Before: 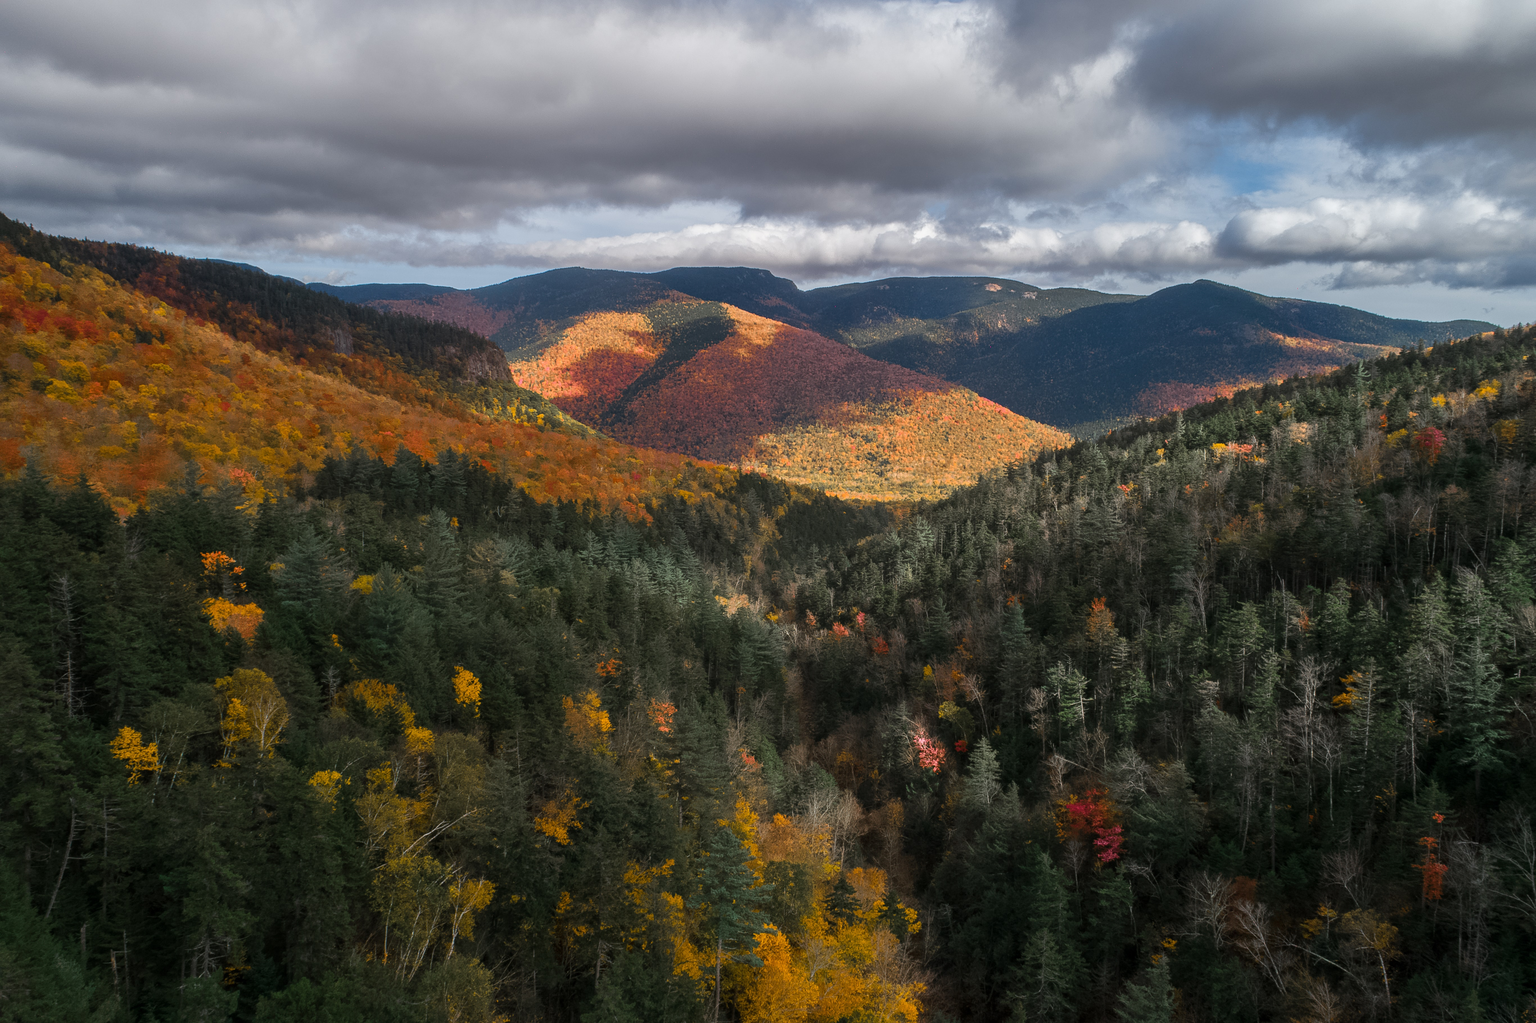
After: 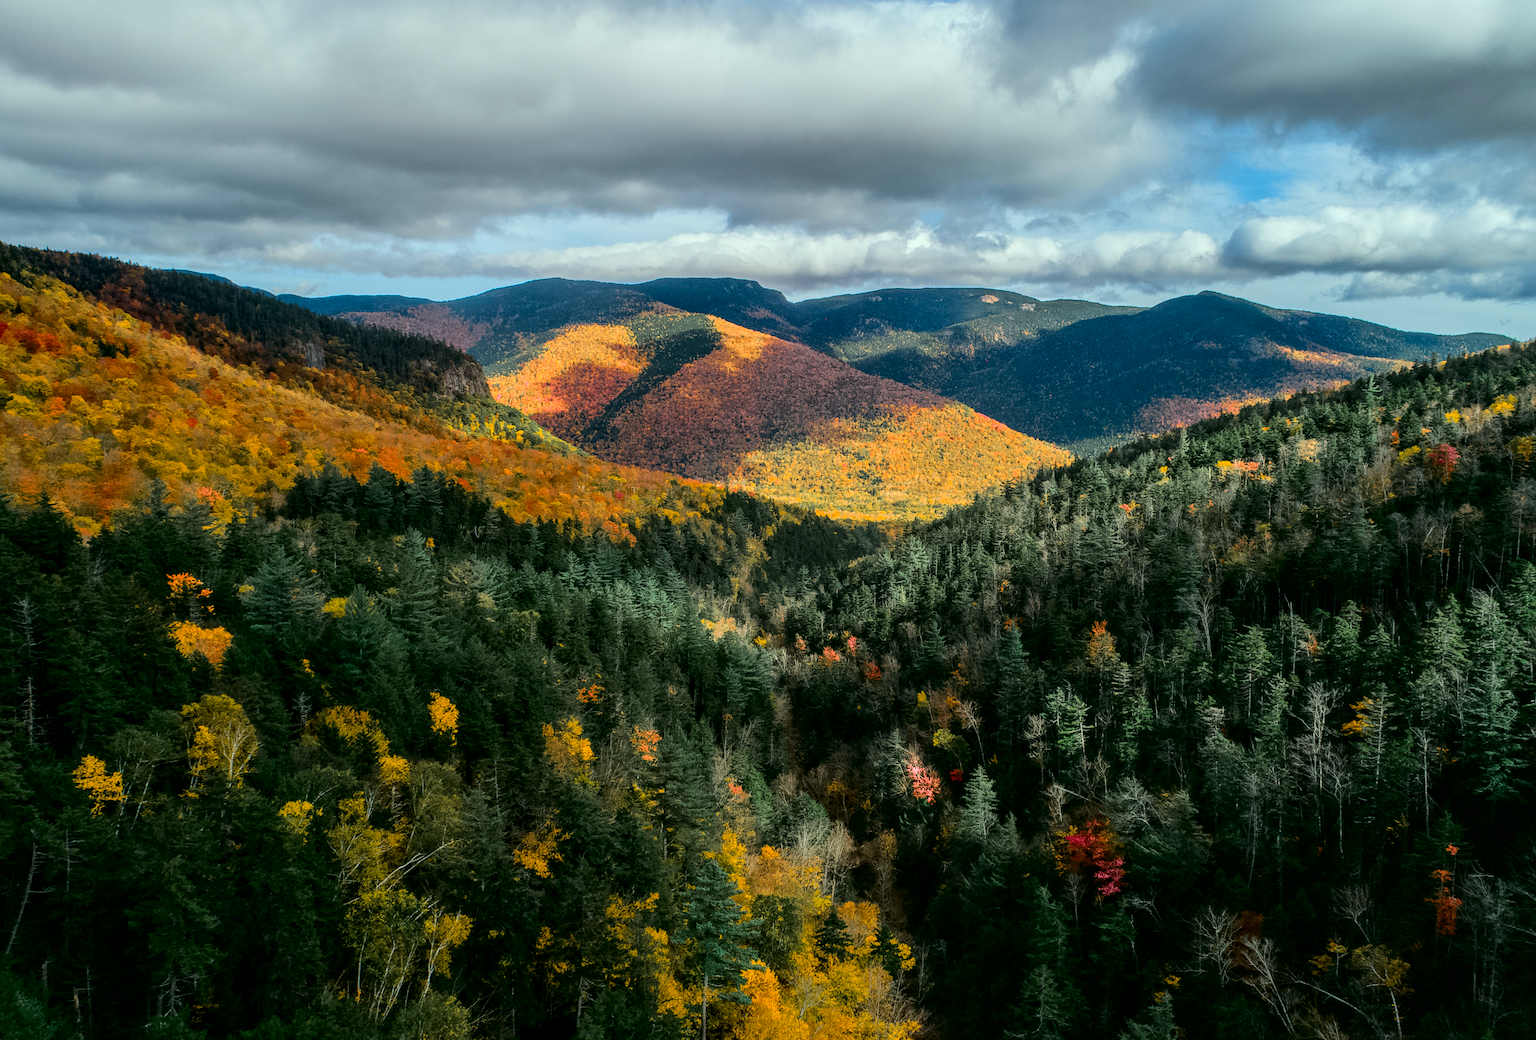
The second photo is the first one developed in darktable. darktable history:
filmic rgb: black relative exposure -16 EV, white relative exposure 2.92 EV, hardness 9.98, color science v6 (2022)
tone curve: curves: ch0 [(0, 0) (0.003, 0.009) (0.011, 0.009) (0.025, 0.01) (0.044, 0.02) (0.069, 0.032) (0.1, 0.048) (0.136, 0.092) (0.177, 0.153) (0.224, 0.217) (0.277, 0.306) (0.335, 0.402) (0.399, 0.488) (0.468, 0.574) (0.543, 0.648) (0.623, 0.716) (0.709, 0.783) (0.801, 0.851) (0.898, 0.92) (1, 1)], color space Lab, independent channels, preserve colors none
exposure: exposure -0.112 EV, compensate exposure bias true, compensate highlight preservation false
crop and rotate: left 2.64%, right 1.072%, bottom 2.058%
local contrast: on, module defaults
color balance rgb: power › hue 73.34°, highlights gain › chroma 0.286%, highlights gain › hue 329.8°, perceptual saturation grading › global saturation 0.2%, global vibrance 6.805%, saturation formula JzAzBz (2021)
color correction: highlights a* -7.56, highlights b* 1.48, shadows a* -3.77, saturation 1.4
